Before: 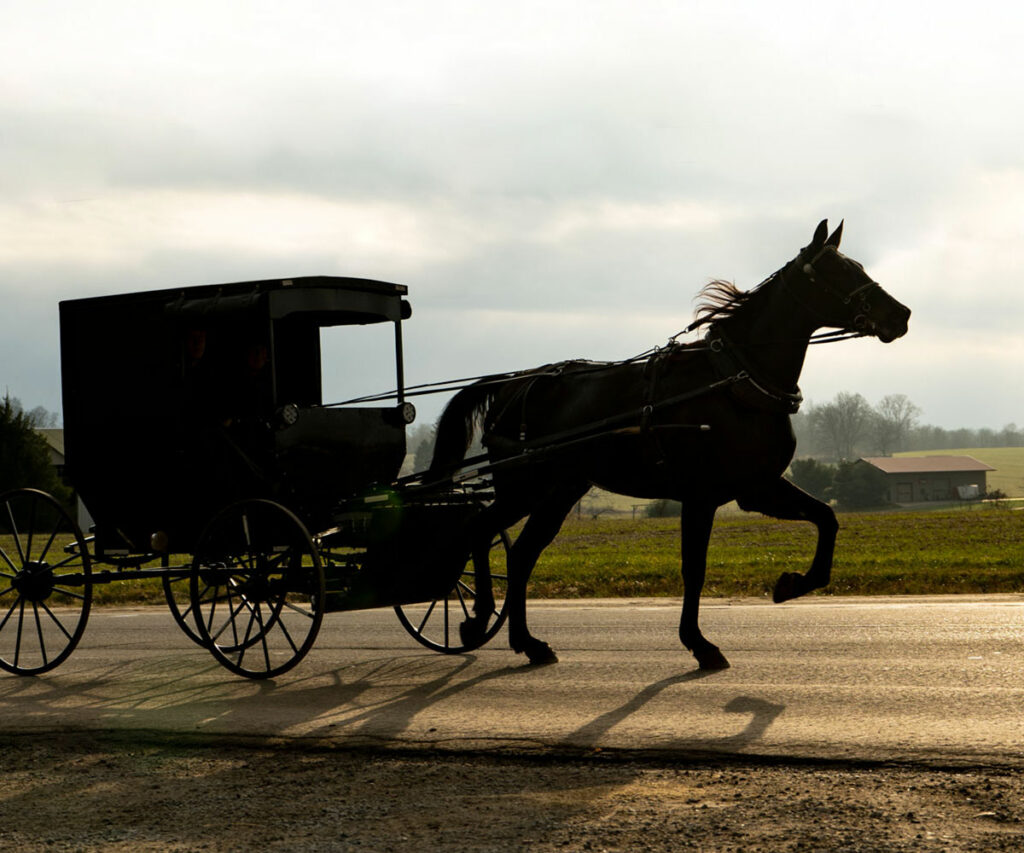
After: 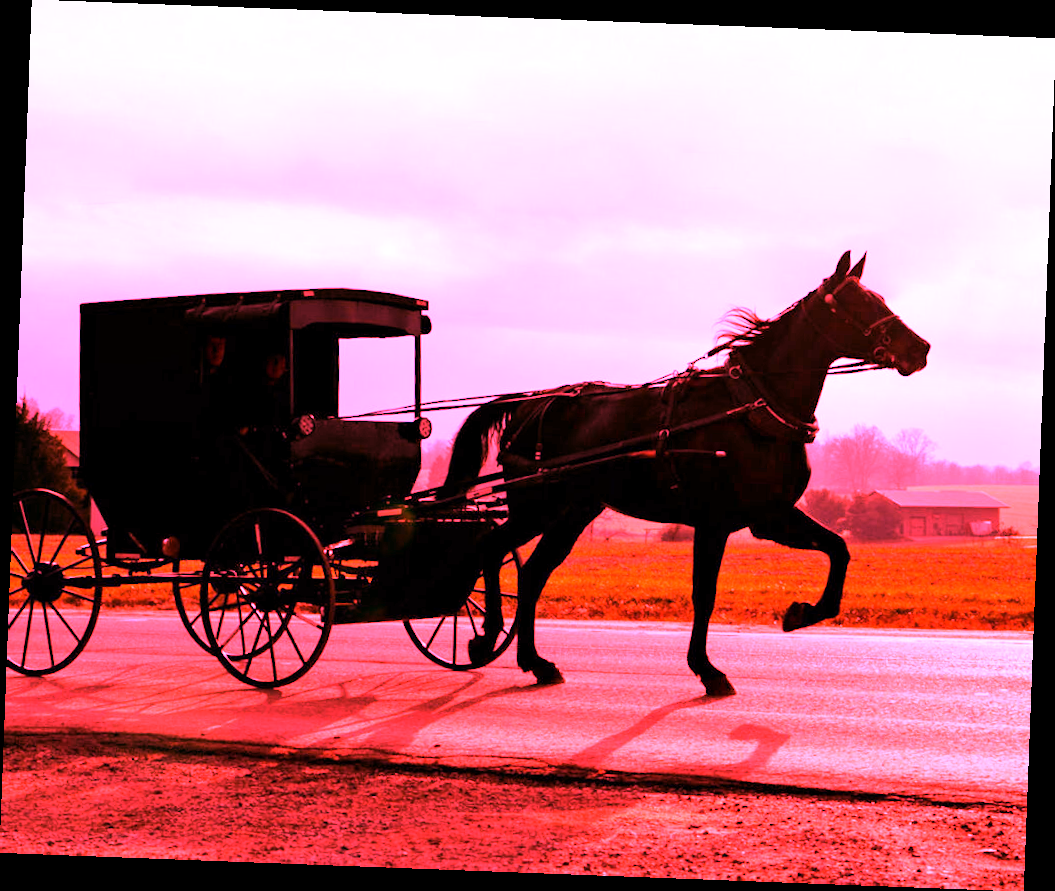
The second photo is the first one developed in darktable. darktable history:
white balance: red 4.26, blue 1.802
rotate and perspective: rotation 2.17°, automatic cropping off
